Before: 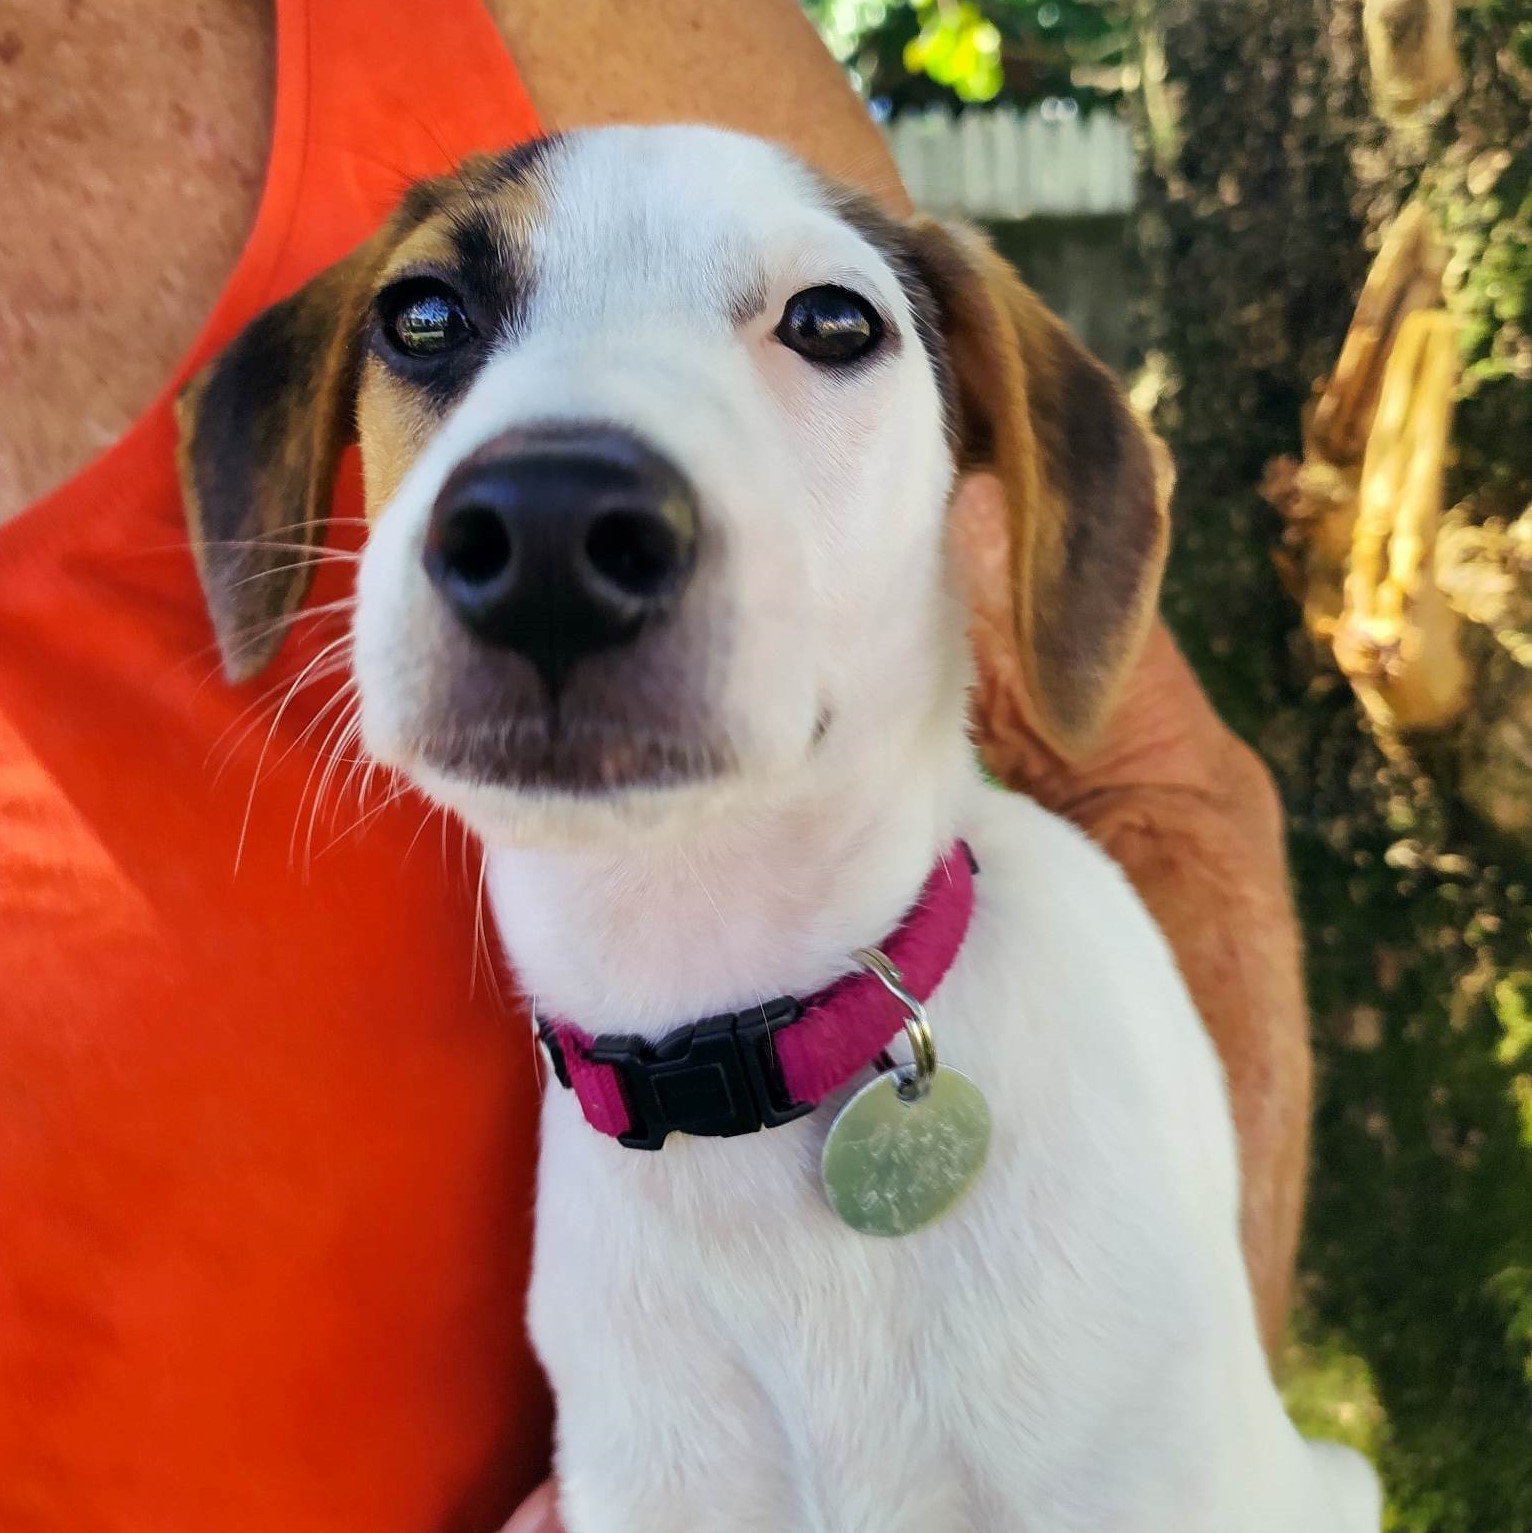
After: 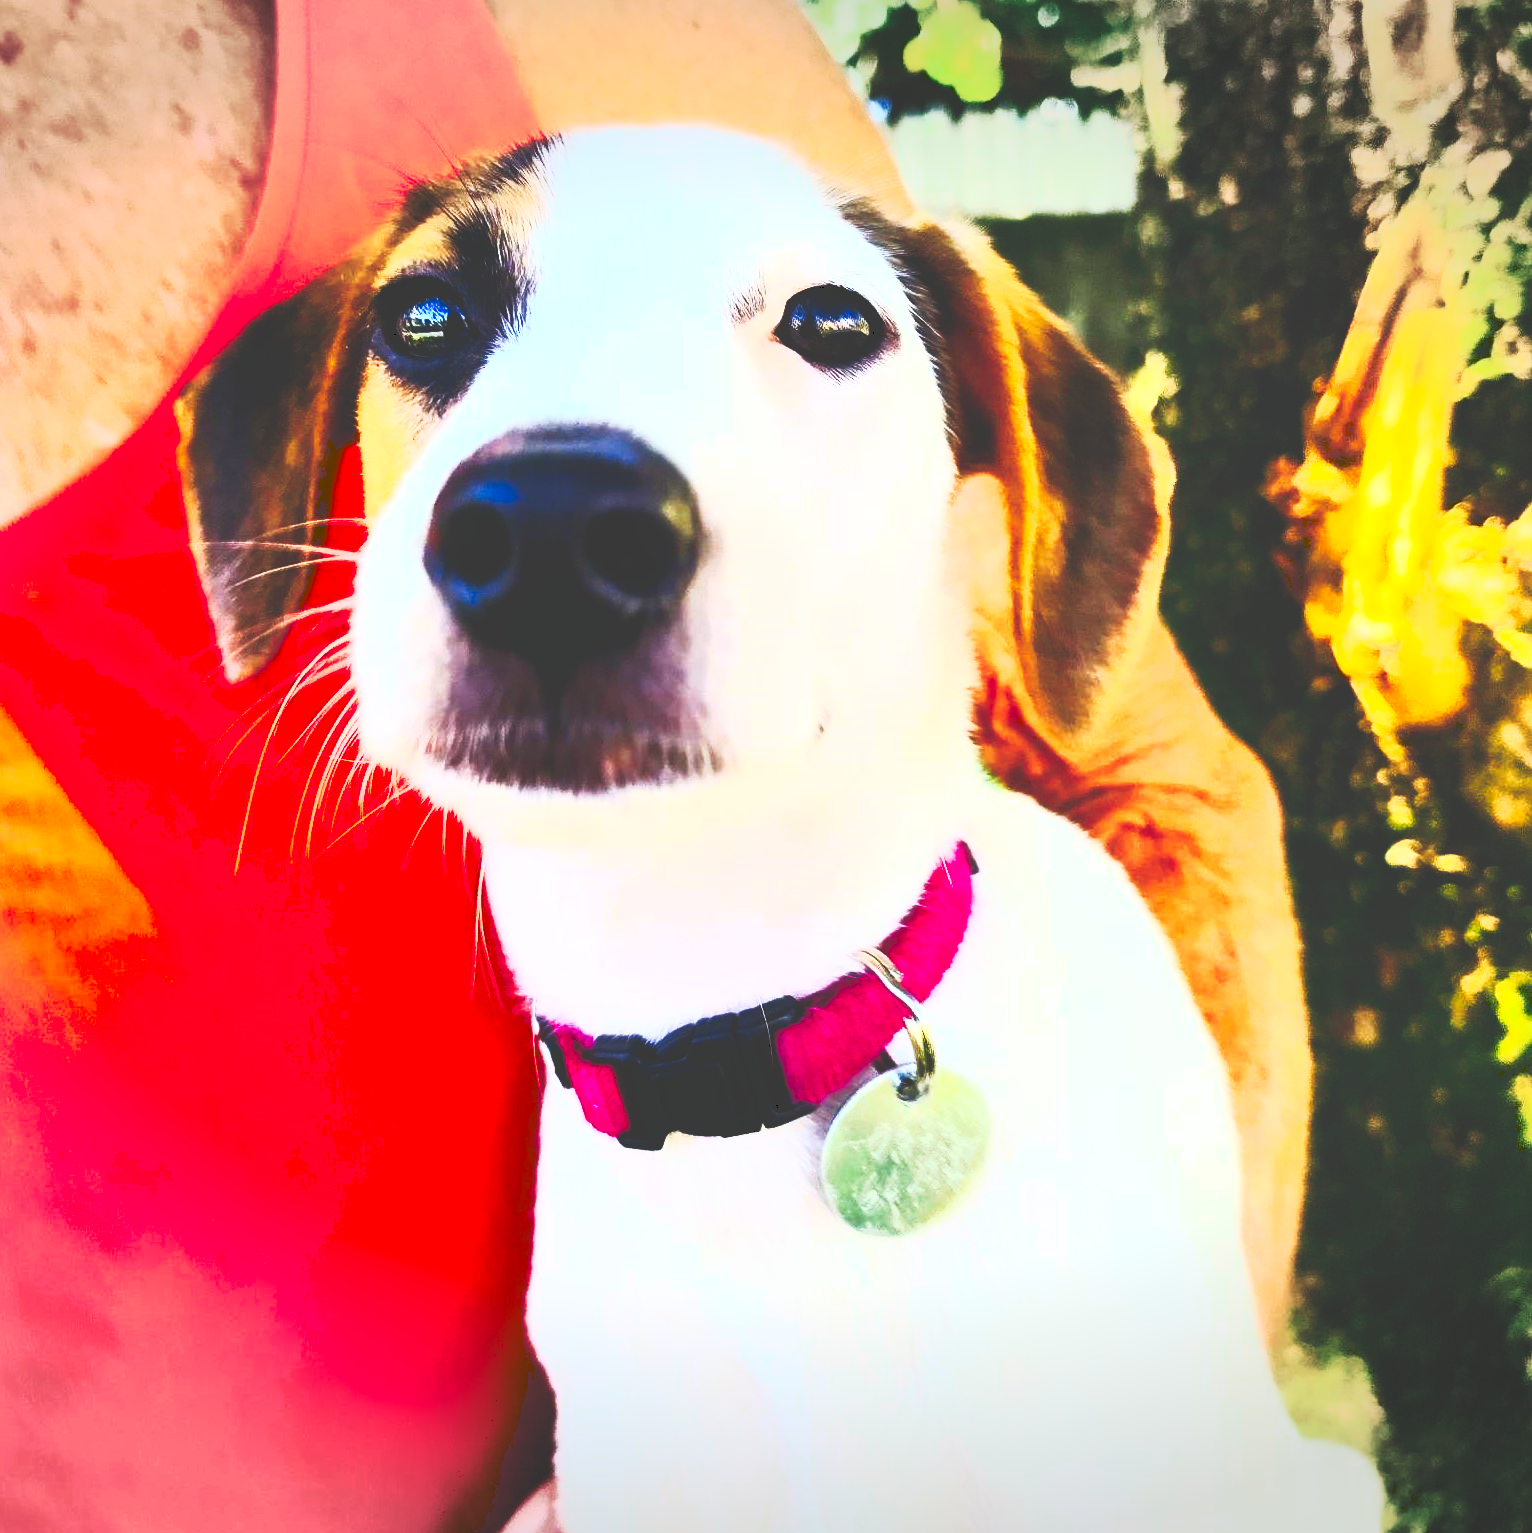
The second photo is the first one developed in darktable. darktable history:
vignetting: fall-off start 100%, brightness -0.282, width/height ratio 1.31
tone curve: curves: ch0 [(0, 0) (0.003, 0.235) (0.011, 0.235) (0.025, 0.235) (0.044, 0.235) (0.069, 0.235) (0.1, 0.237) (0.136, 0.239) (0.177, 0.243) (0.224, 0.256) (0.277, 0.287) (0.335, 0.329) (0.399, 0.391) (0.468, 0.476) (0.543, 0.574) (0.623, 0.683) (0.709, 0.778) (0.801, 0.869) (0.898, 0.924) (1, 1)], preserve colors none
contrast brightness saturation: contrast 1, brightness 1, saturation 1
